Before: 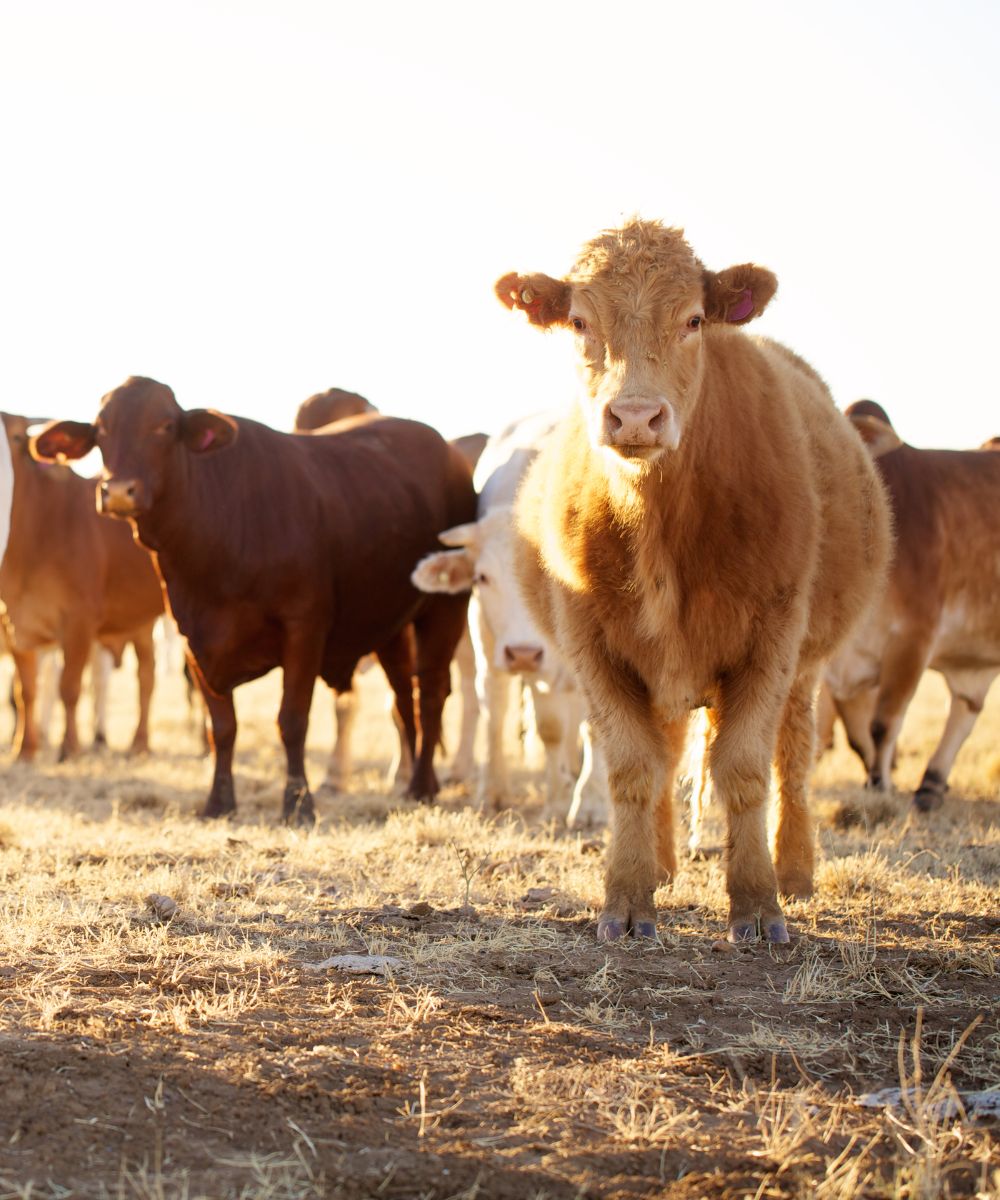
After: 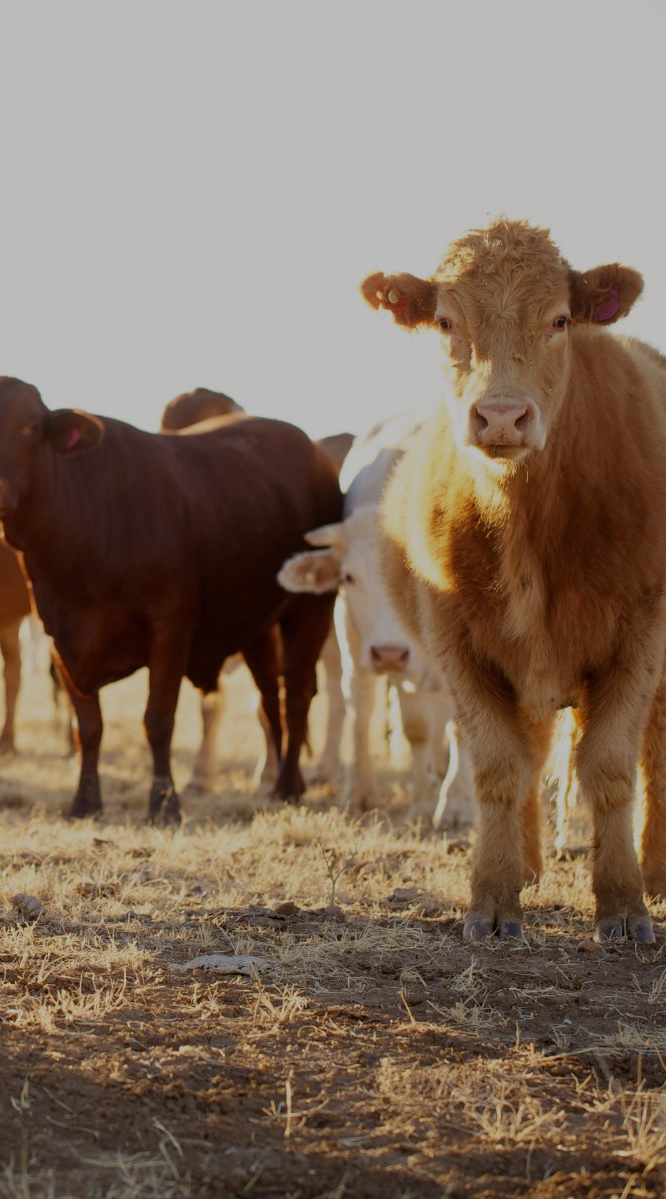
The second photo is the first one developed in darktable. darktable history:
exposure: exposure -1 EV, compensate highlight preservation false
crop and rotate: left 13.409%, right 19.924%
